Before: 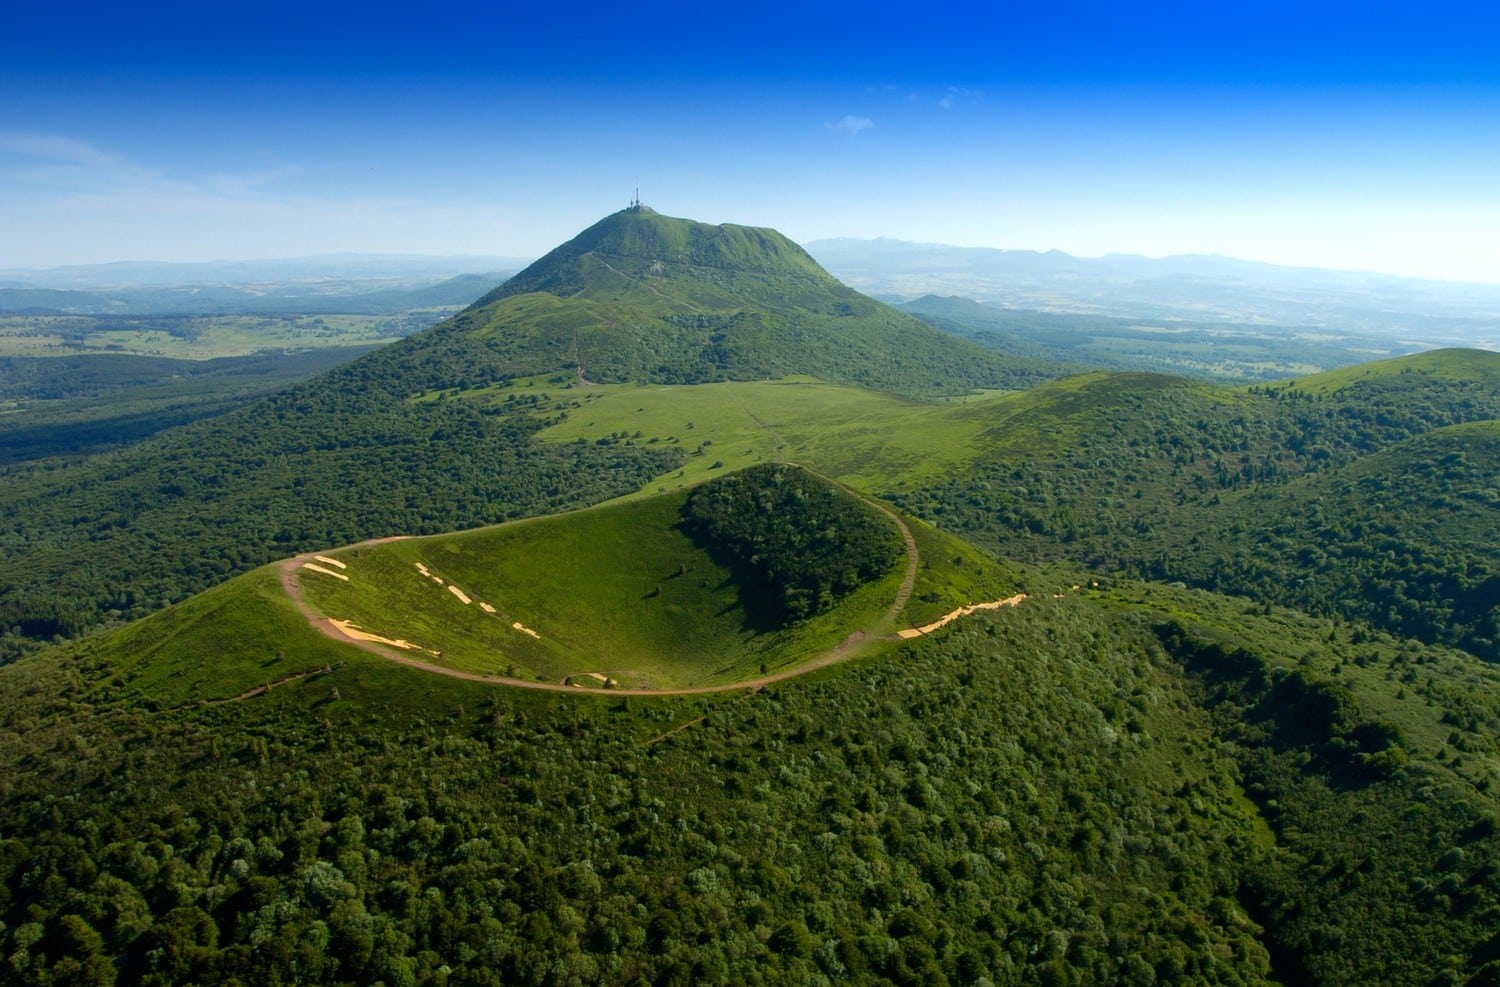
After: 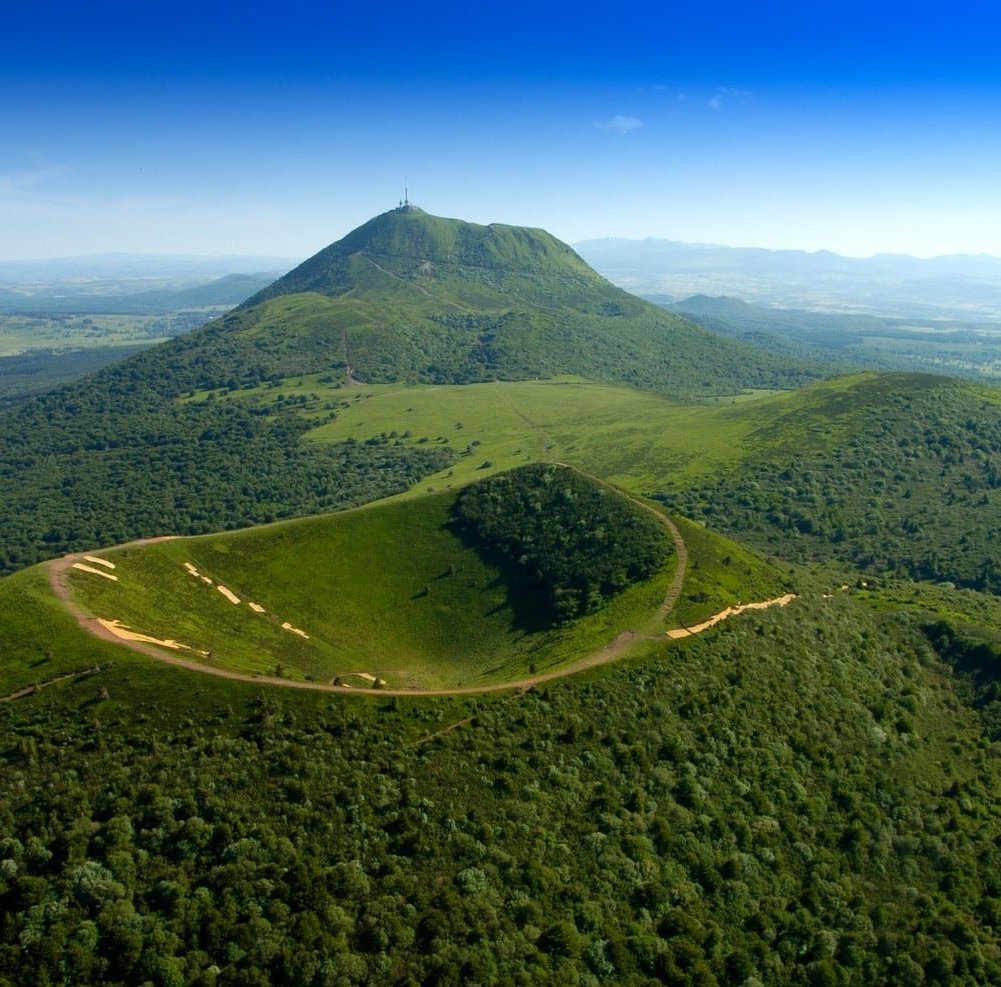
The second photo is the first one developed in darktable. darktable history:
crop: left 15.433%, right 17.816%
